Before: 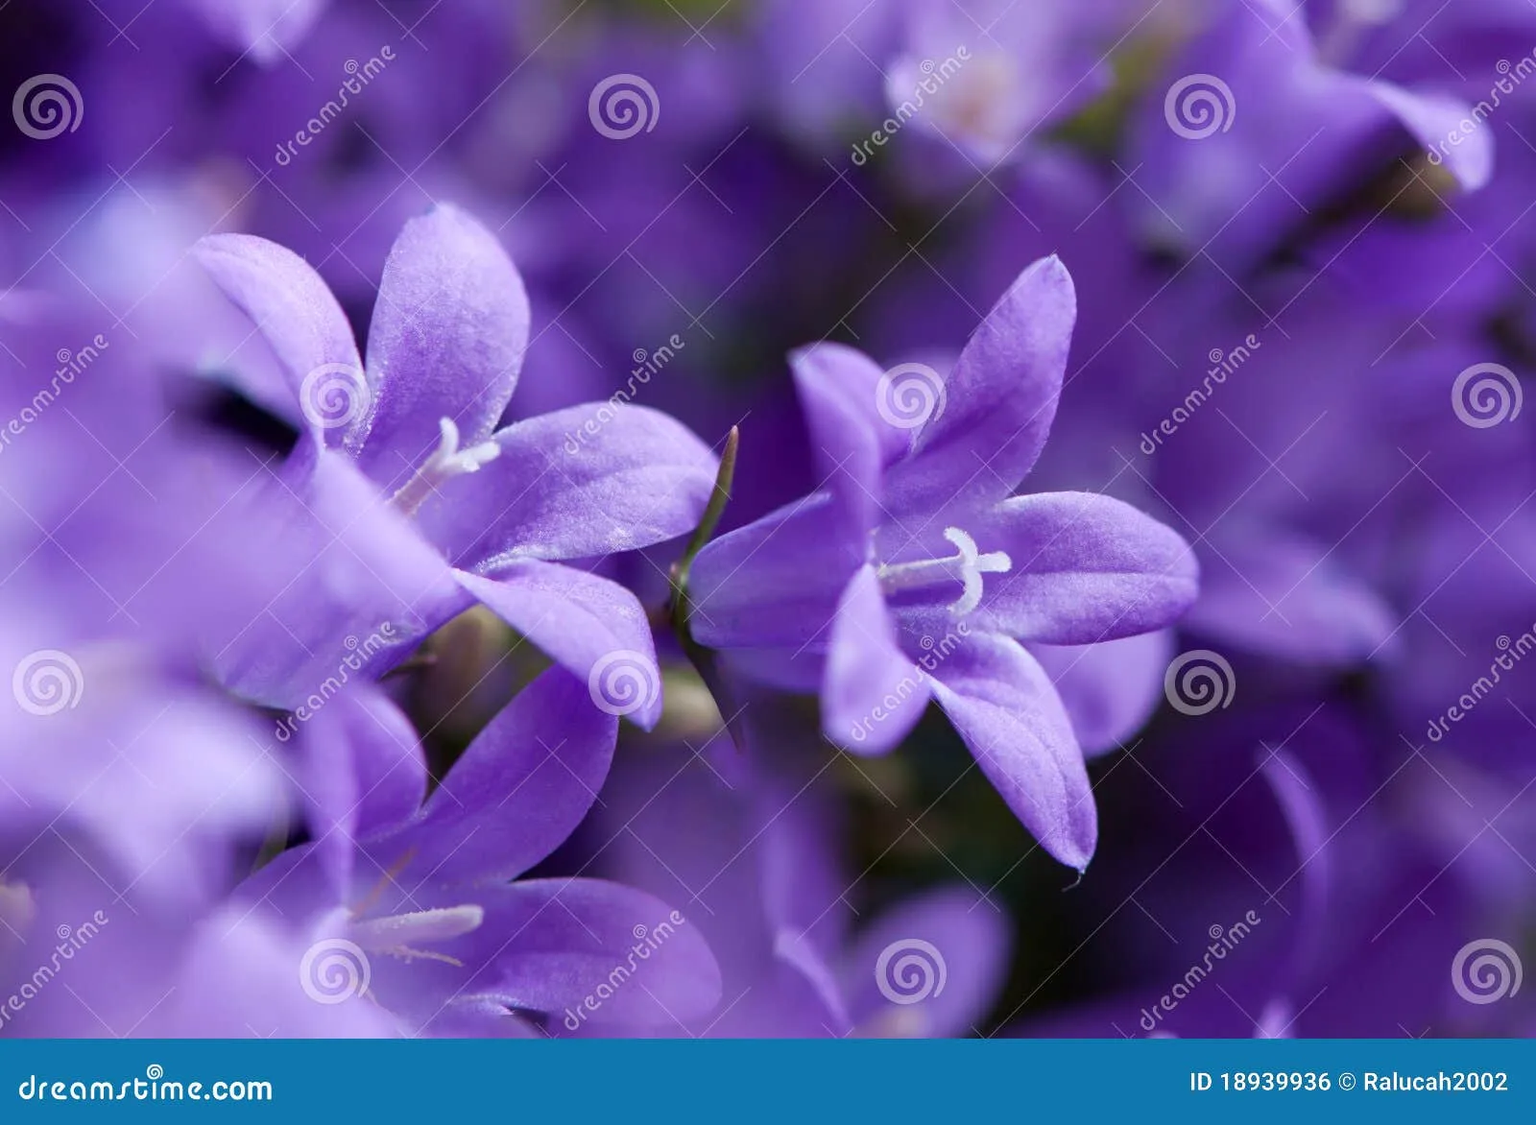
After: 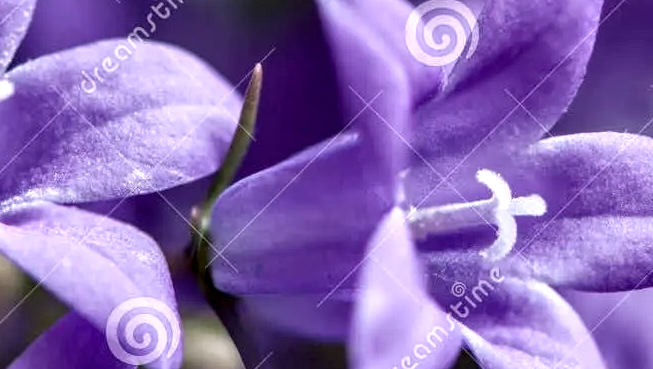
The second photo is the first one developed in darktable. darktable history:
crop: left 31.713%, top 32.508%, right 27.462%, bottom 35.49%
tone curve: curves: ch0 [(0, 0.068) (1, 0.961)], preserve colors none
local contrast: highlights 21%, detail 195%
